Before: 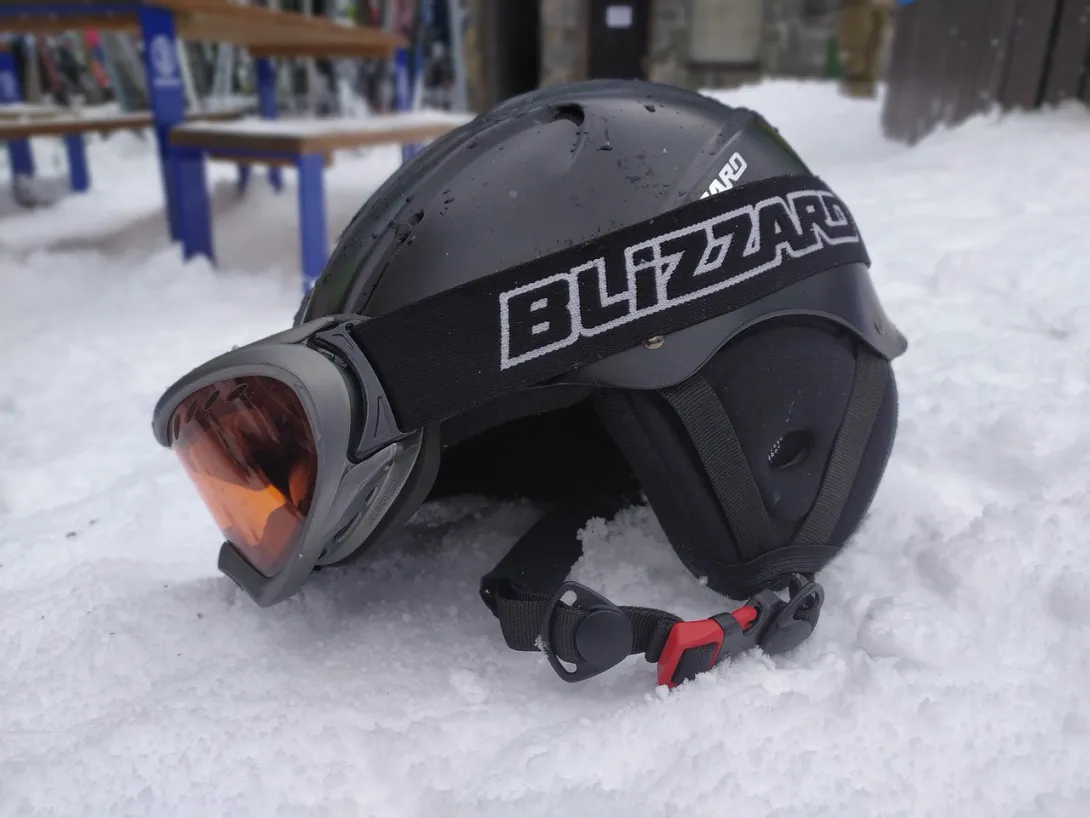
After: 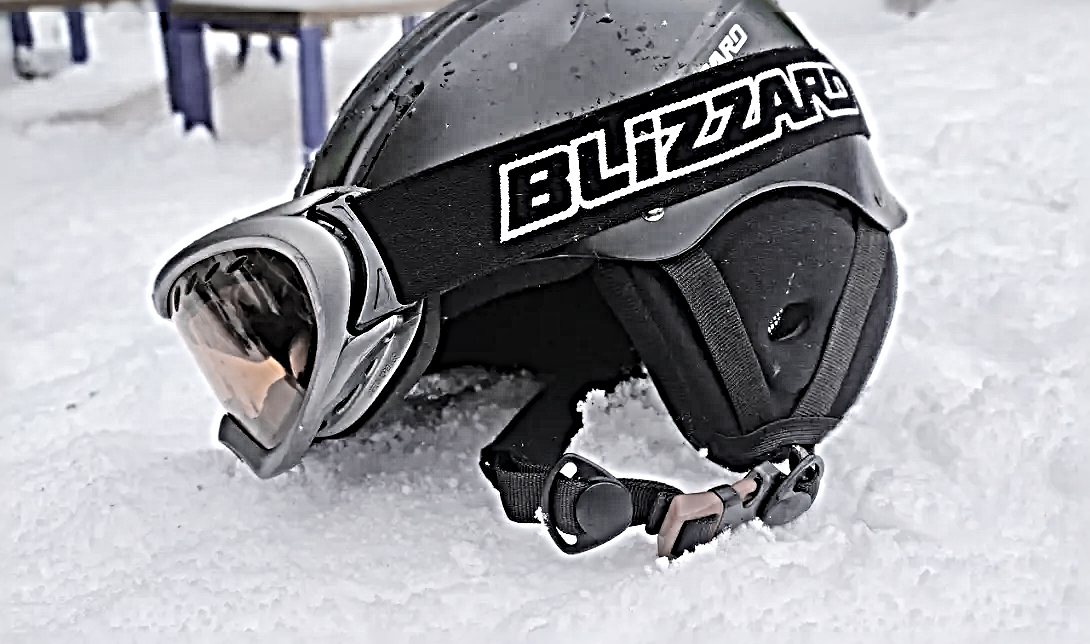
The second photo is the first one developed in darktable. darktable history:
sharpen: radius 6.258, amount 1.789, threshold 0.022
color zones: curves: ch0 [(0, 0.487) (0.241, 0.395) (0.434, 0.373) (0.658, 0.412) (0.838, 0.487)]; ch1 [(0, 0) (0.053, 0.053) (0.211, 0.202) (0.579, 0.259) (0.781, 0.241)]
crop and rotate: top 15.715%, bottom 5.487%
tone equalizer: -7 EV 0.157 EV, -6 EV 0.626 EV, -5 EV 1.15 EV, -4 EV 1.32 EV, -3 EV 1.13 EV, -2 EV 0.6 EV, -1 EV 0.153 EV, edges refinement/feathering 500, mask exposure compensation -1.57 EV, preserve details no
